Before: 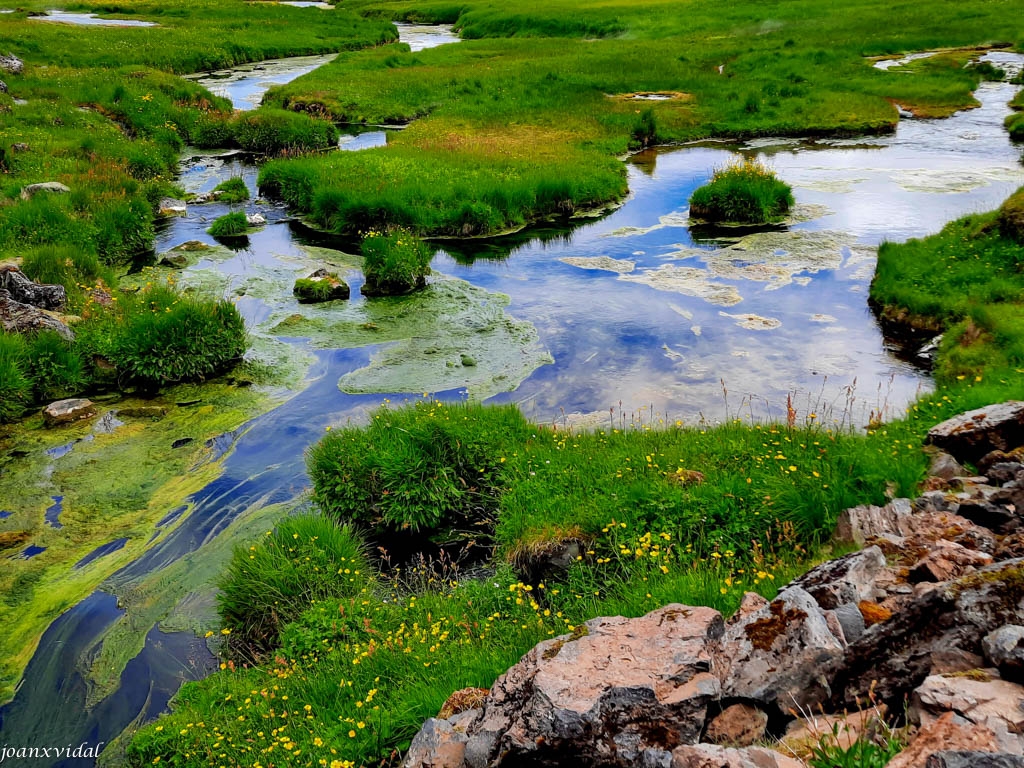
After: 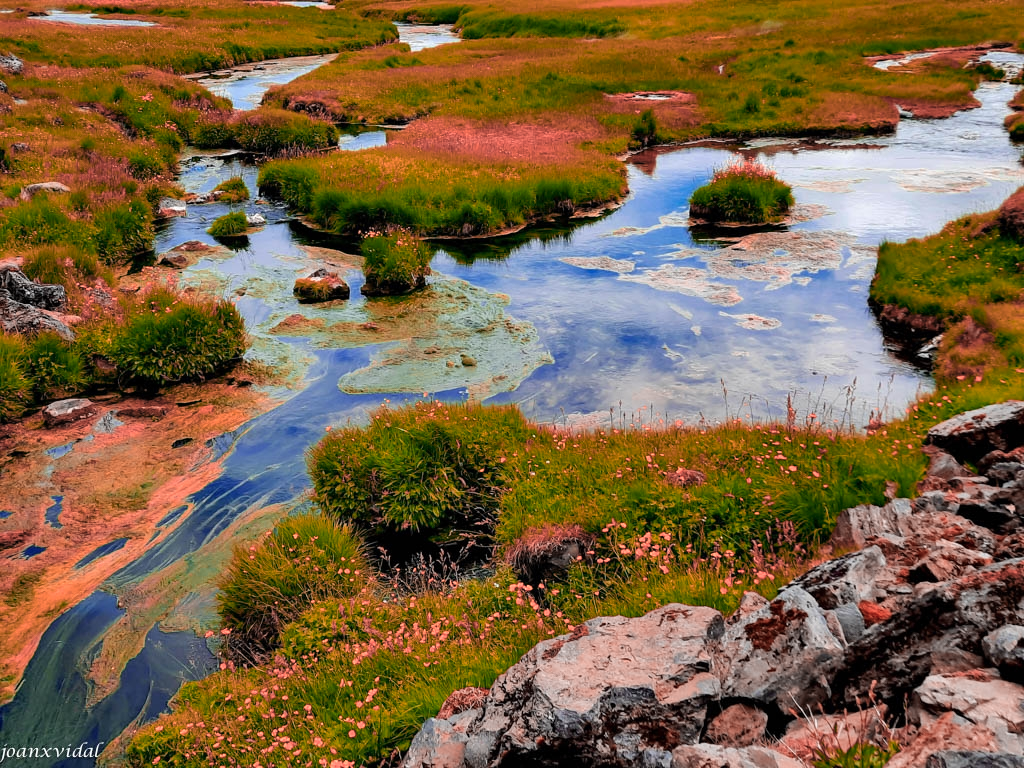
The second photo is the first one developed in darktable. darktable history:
color zones: curves: ch2 [(0, 0.5) (0.084, 0.497) (0.323, 0.335) (0.4, 0.497) (1, 0.5)], process mode strong
shadows and highlights: low approximation 0.01, soften with gaussian
